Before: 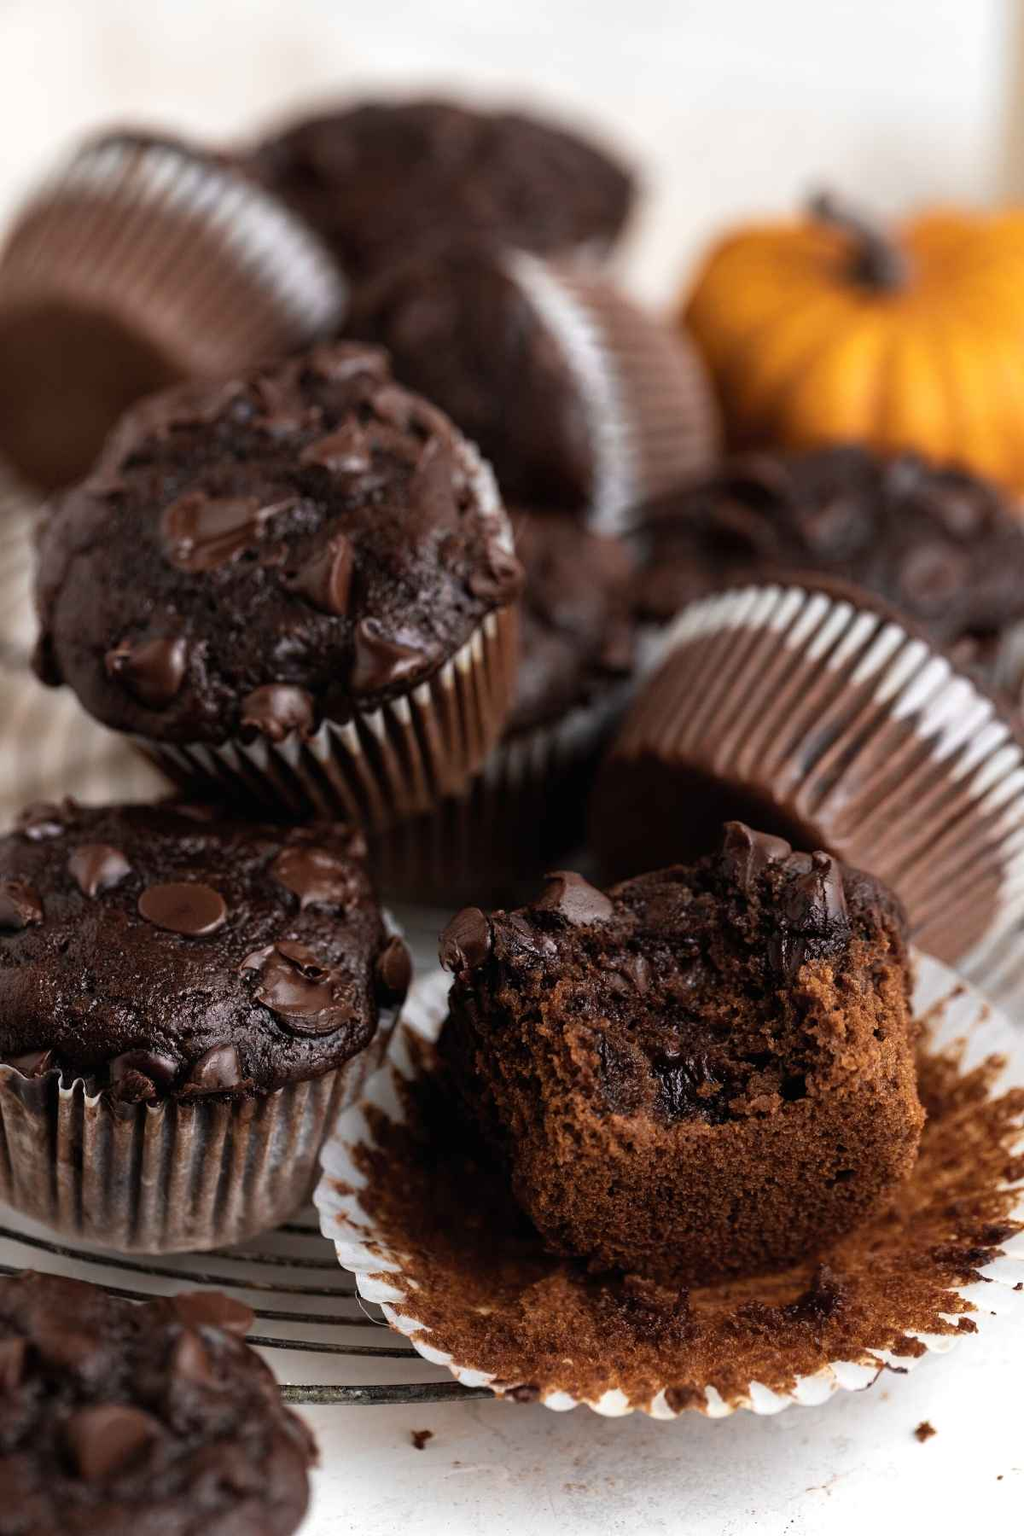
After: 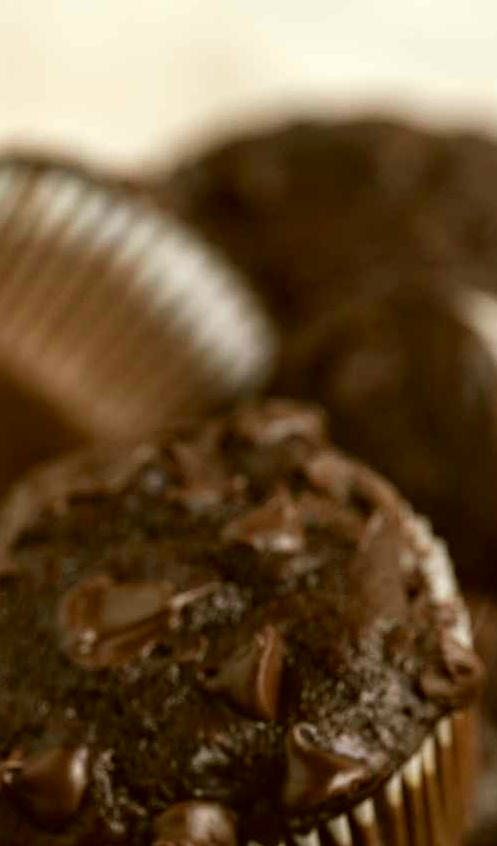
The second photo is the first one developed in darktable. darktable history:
color correction: highlights a* -1.8, highlights b* 10.41, shadows a* 0.613, shadows b* 19.67
crop and rotate: left 10.838%, top 0.094%, right 47.708%, bottom 52.858%
